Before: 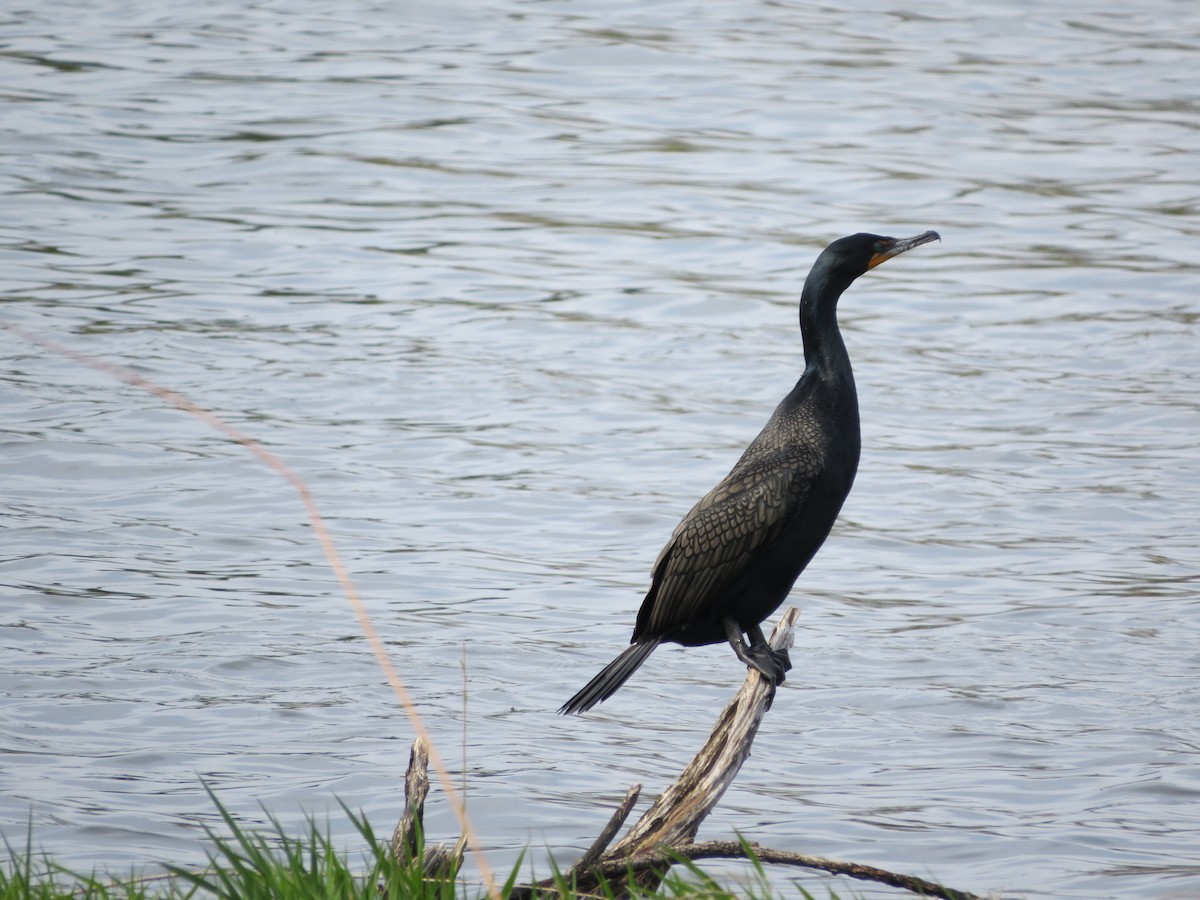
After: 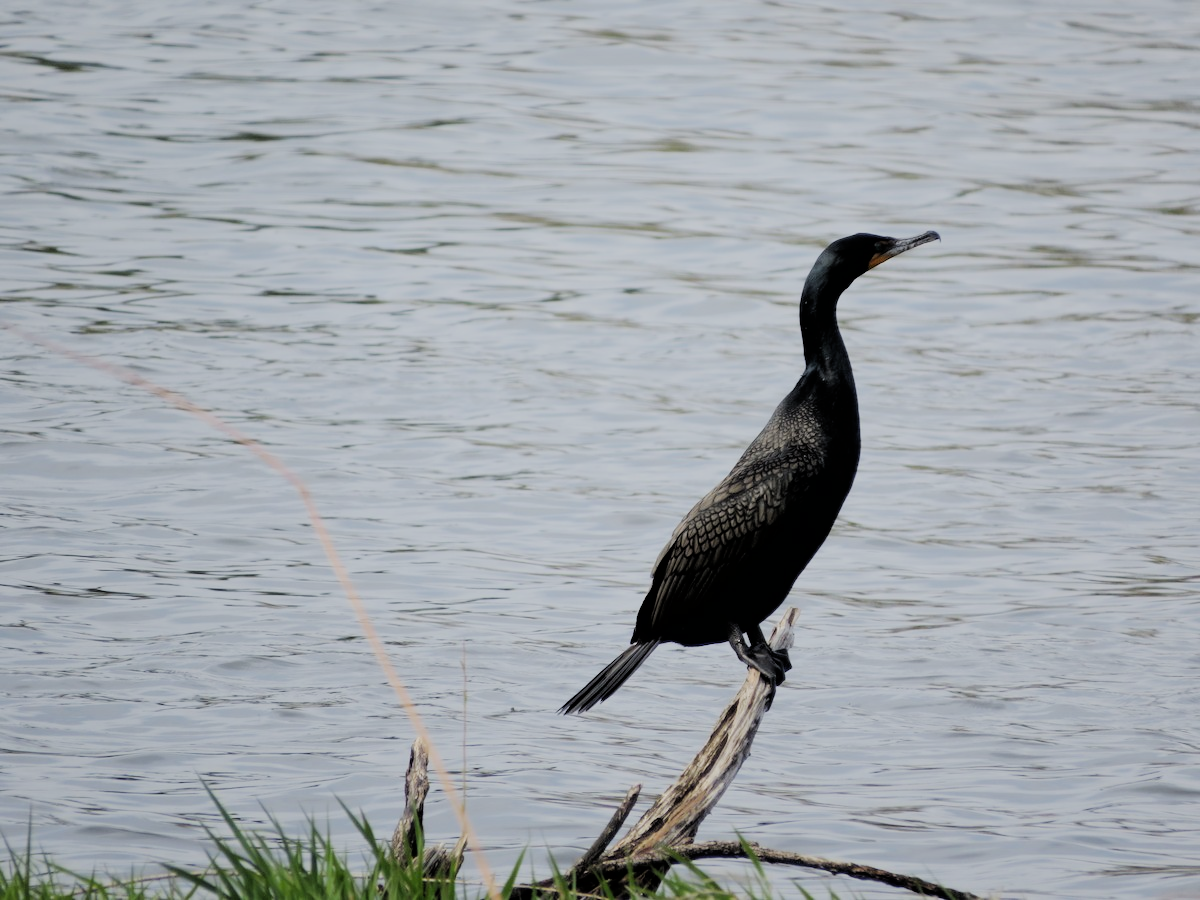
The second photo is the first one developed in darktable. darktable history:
filmic rgb: black relative exposure -4.1 EV, white relative exposure 5.14 EV, hardness 2.16, contrast 1.172
